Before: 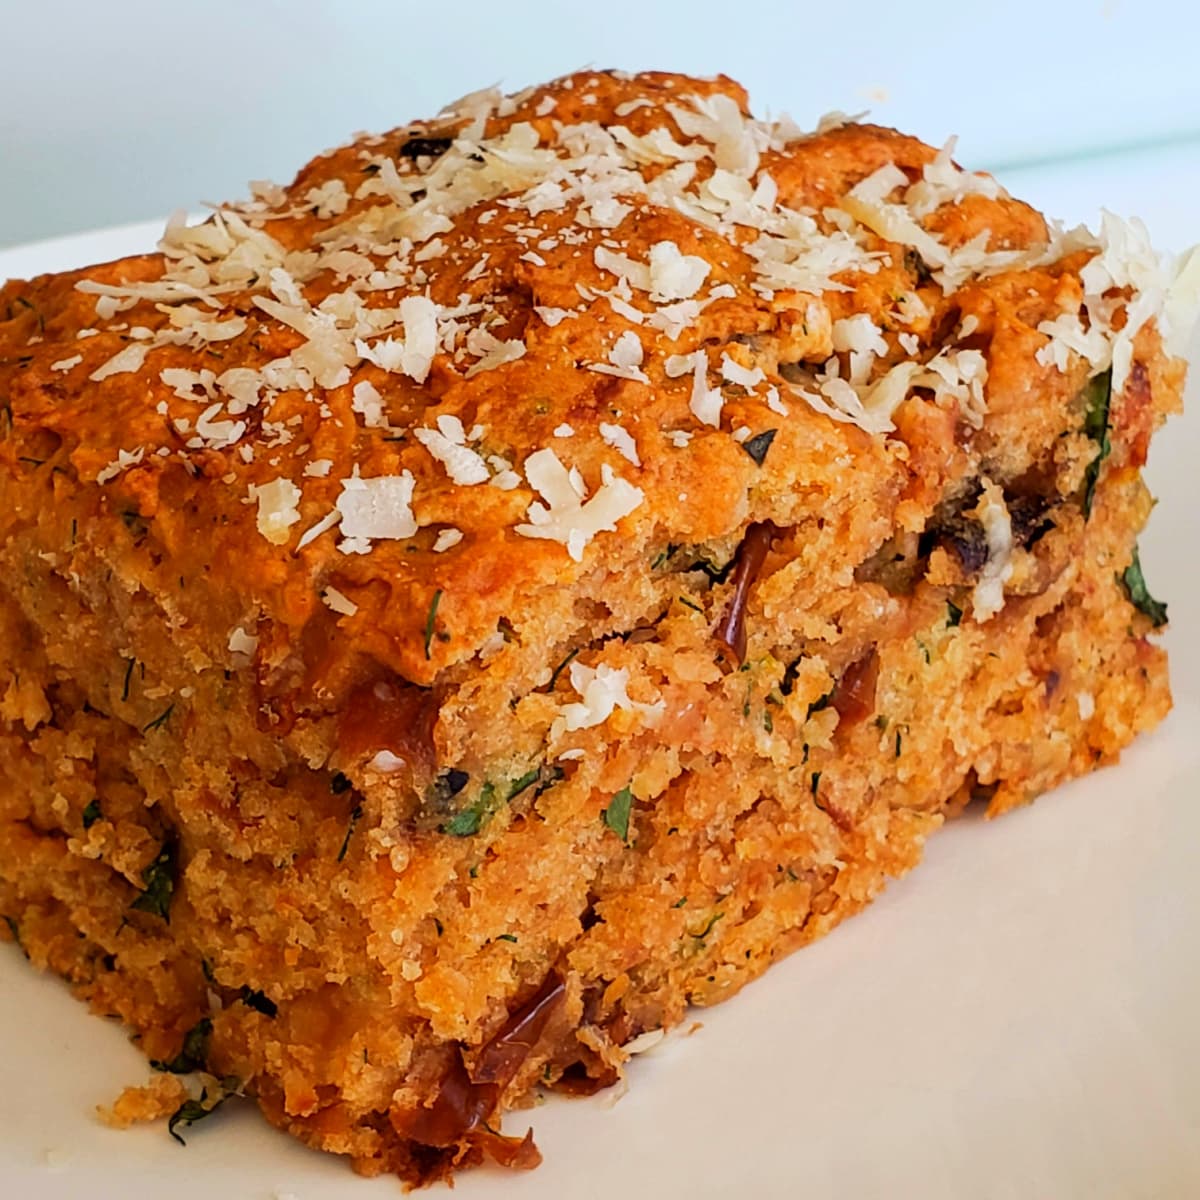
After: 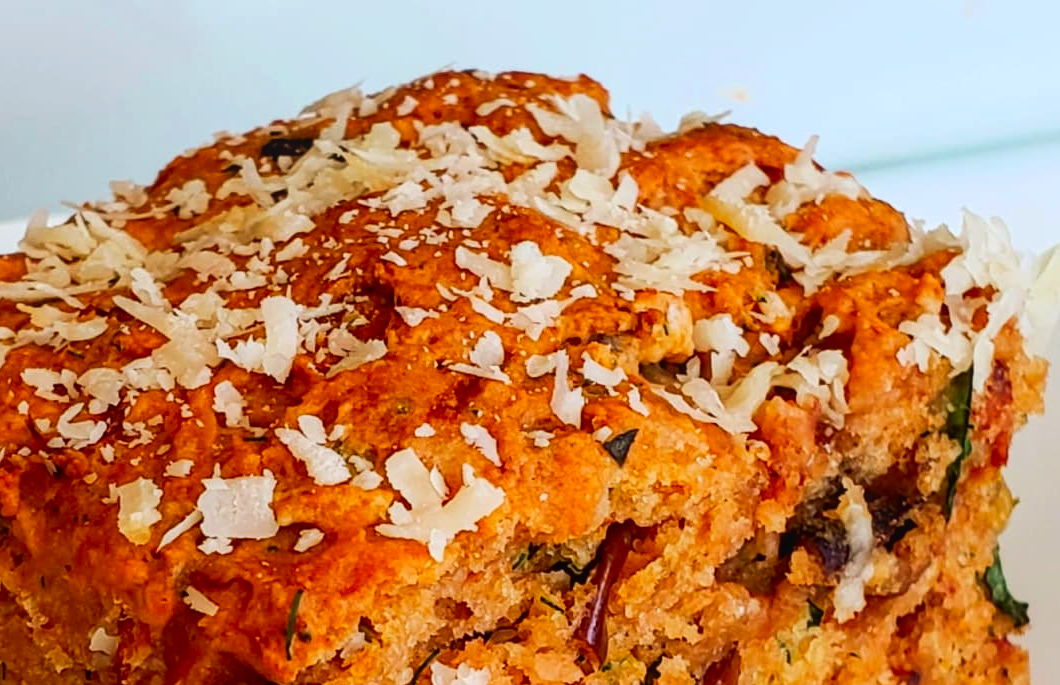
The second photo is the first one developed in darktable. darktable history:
local contrast: detail 110%
contrast brightness saturation: contrast 0.13, brightness -0.058, saturation 0.162
shadows and highlights: shadows 2.61, highlights -18.77, shadows color adjustment 98%, highlights color adjustment 58.15%, soften with gaussian
crop and rotate: left 11.607%, bottom 42.861%
